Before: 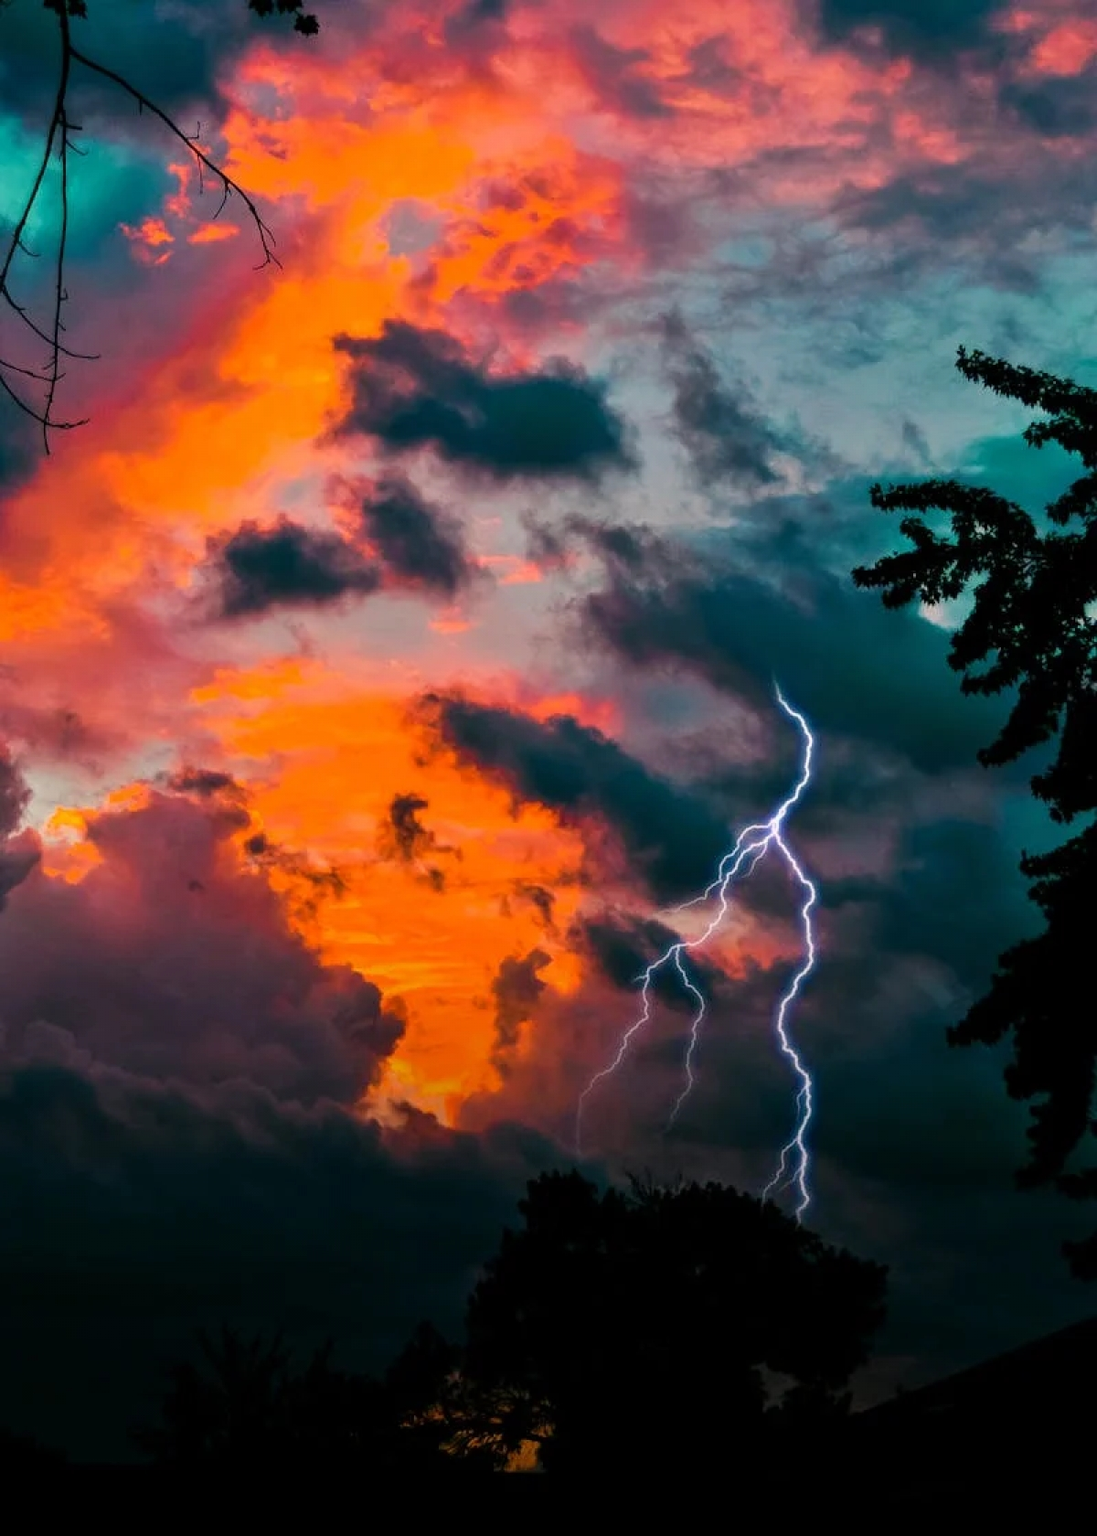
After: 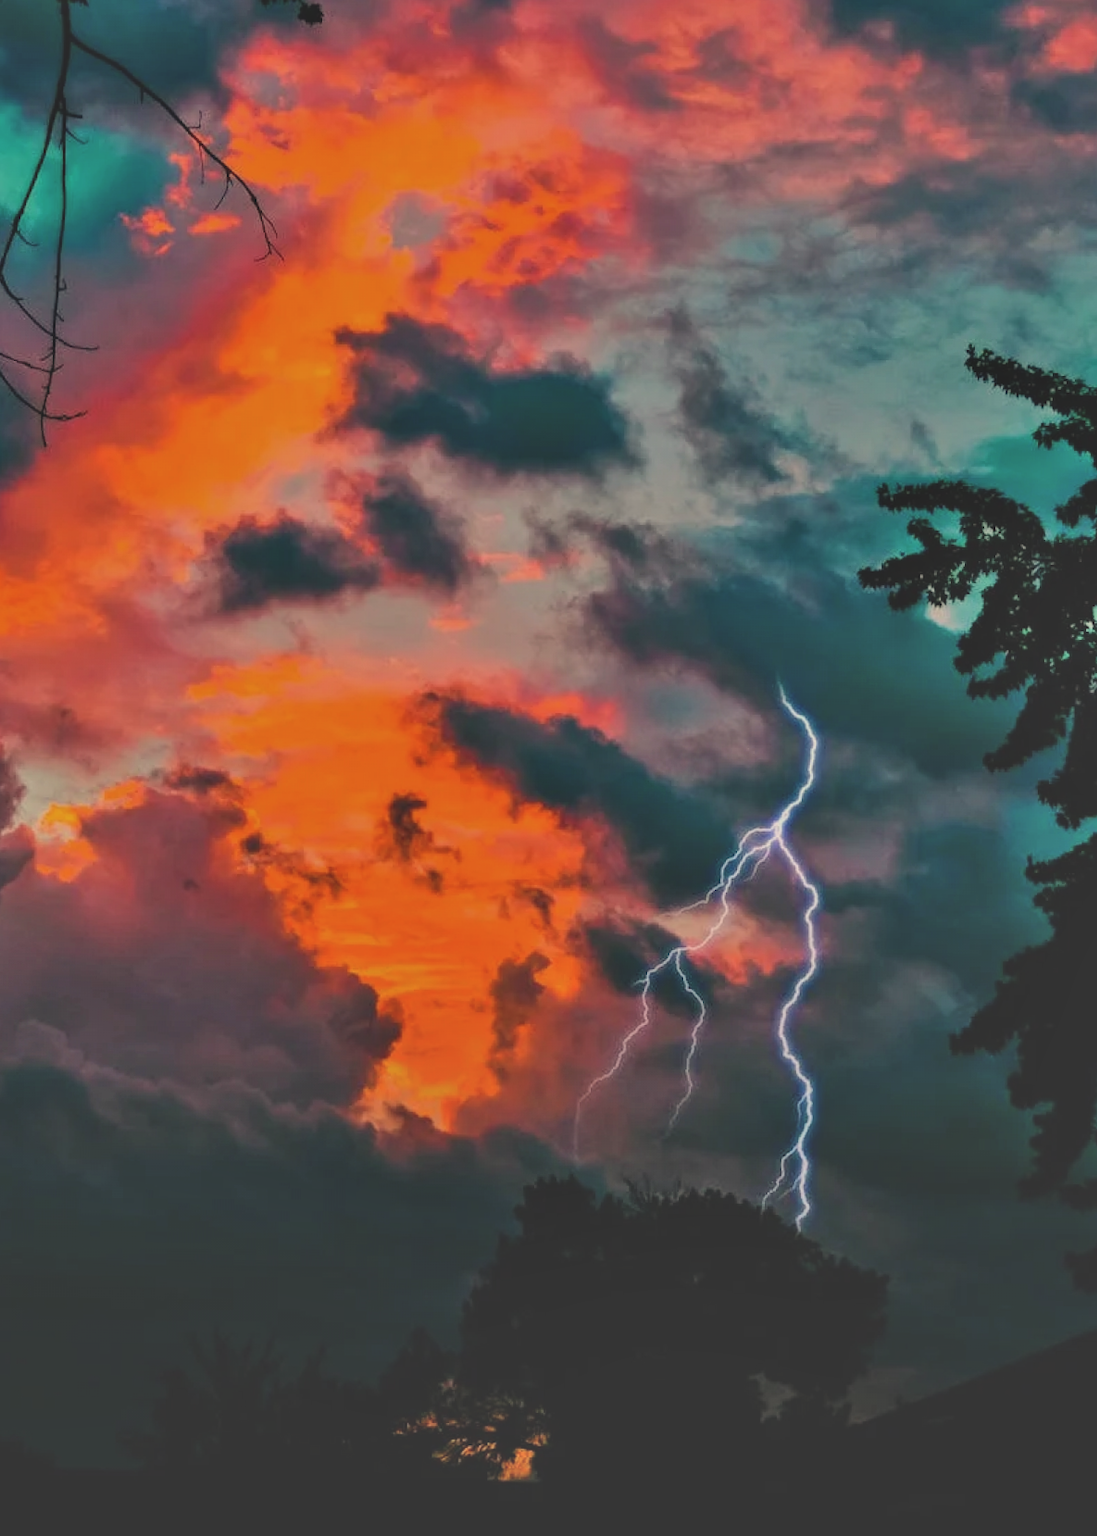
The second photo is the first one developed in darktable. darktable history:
shadows and highlights: white point adjustment 1, soften with gaussian
exposure: black level correction -0.015, exposure -0.125 EV, compensate highlight preservation false
white balance: red 1.029, blue 0.92
tone equalizer: -8 EV 0.25 EV, -7 EV 0.417 EV, -6 EV 0.417 EV, -5 EV 0.25 EV, -3 EV -0.25 EV, -2 EV -0.417 EV, -1 EV -0.417 EV, +0 EV -0.25 EV, edges refinement/feathering 500, mask exposure compensation -1.57 EV, preserve details guided filter
crop and rotate: angle -0.5°
